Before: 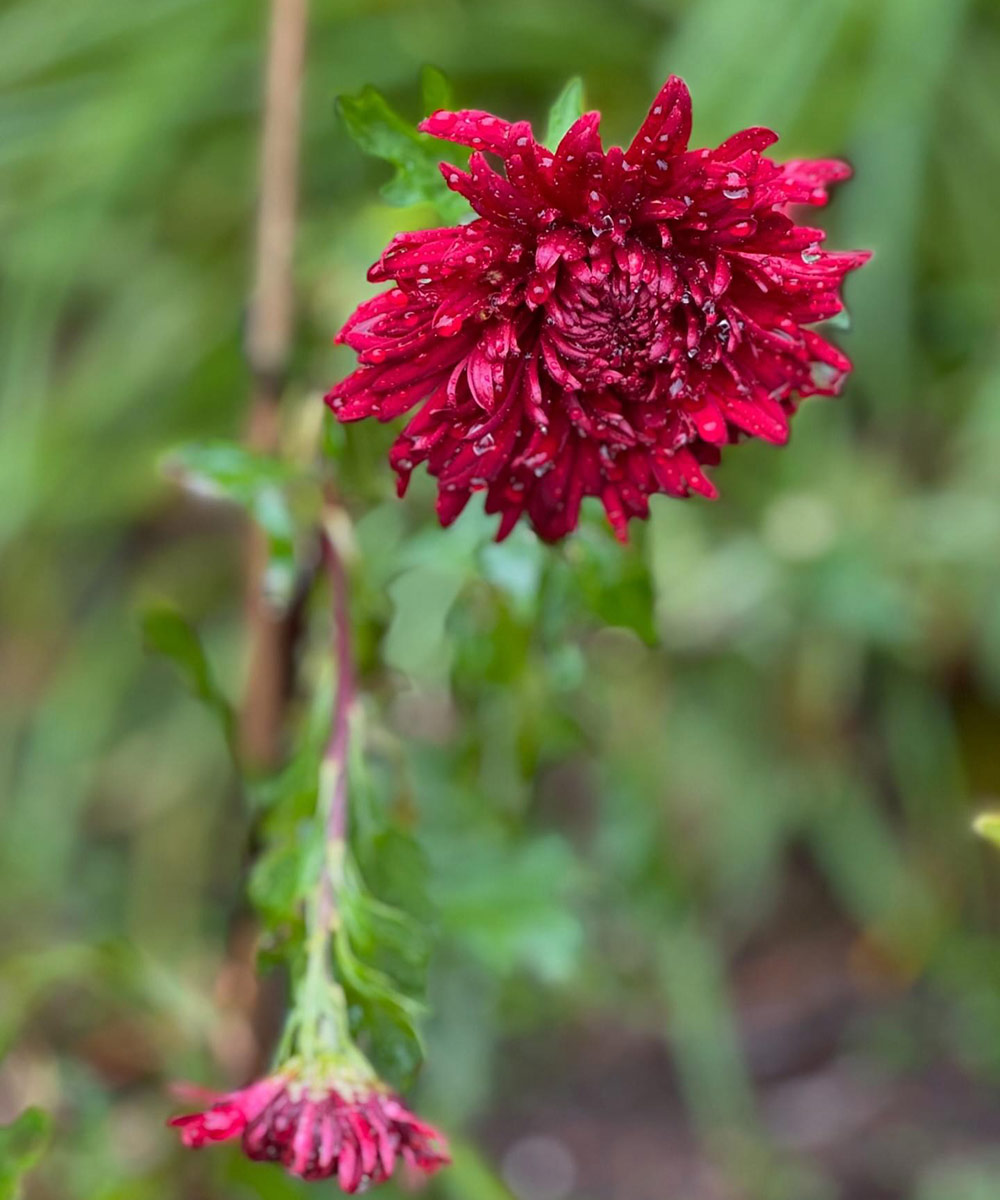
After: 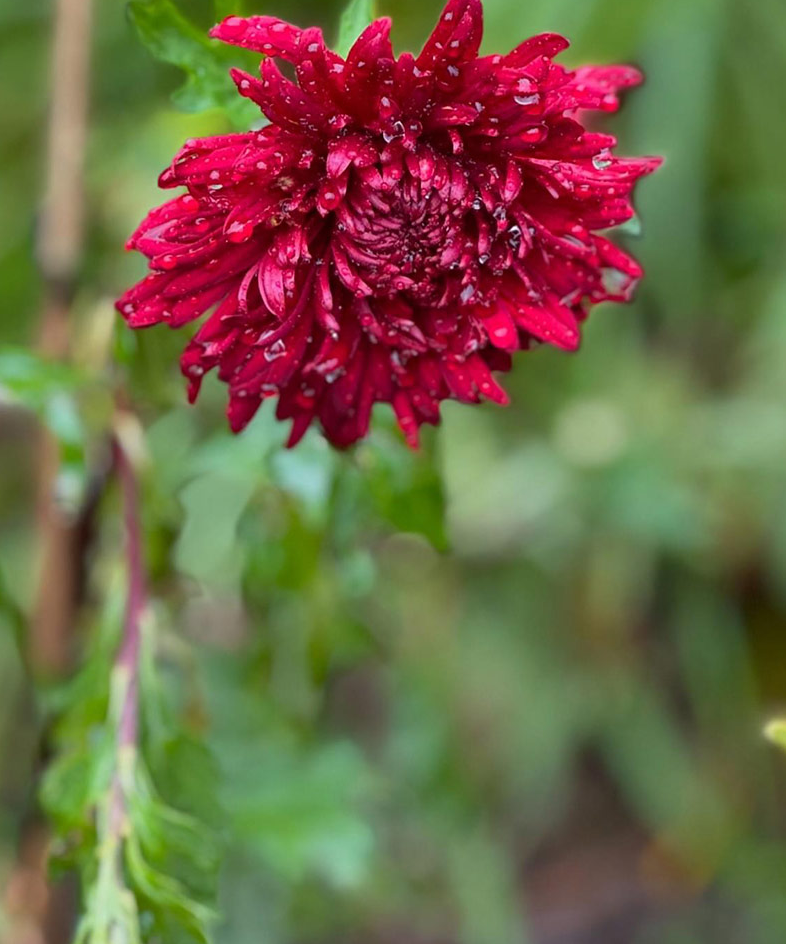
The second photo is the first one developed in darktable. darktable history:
crop and rotate: left 20.915%, top 7.909%, right 0.389%, bottom 13.369%
